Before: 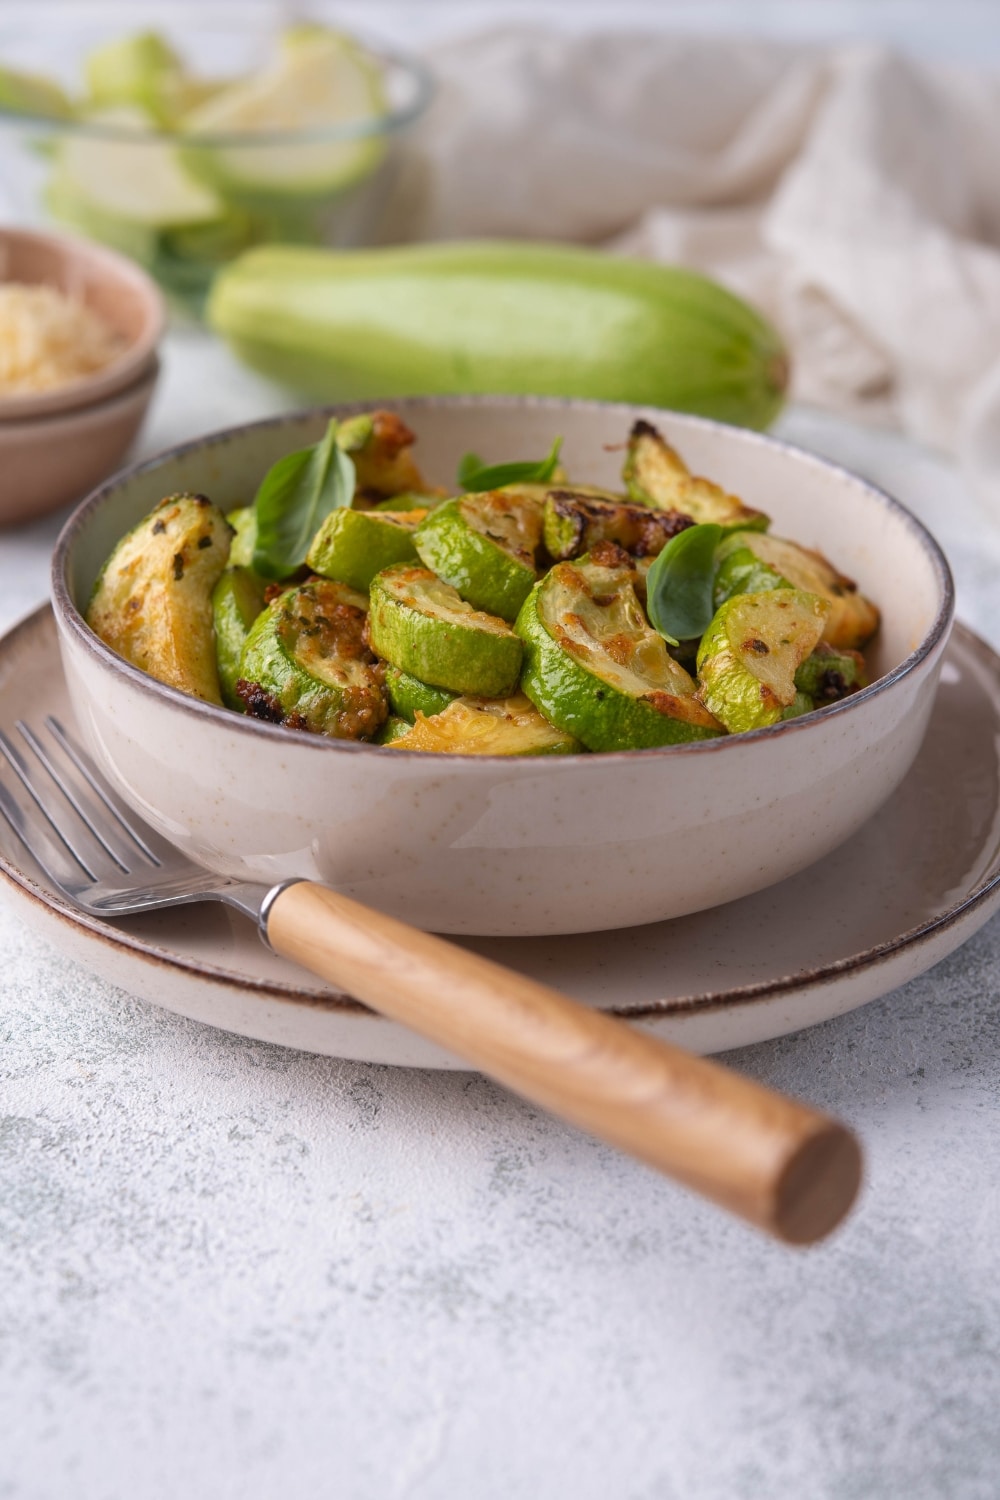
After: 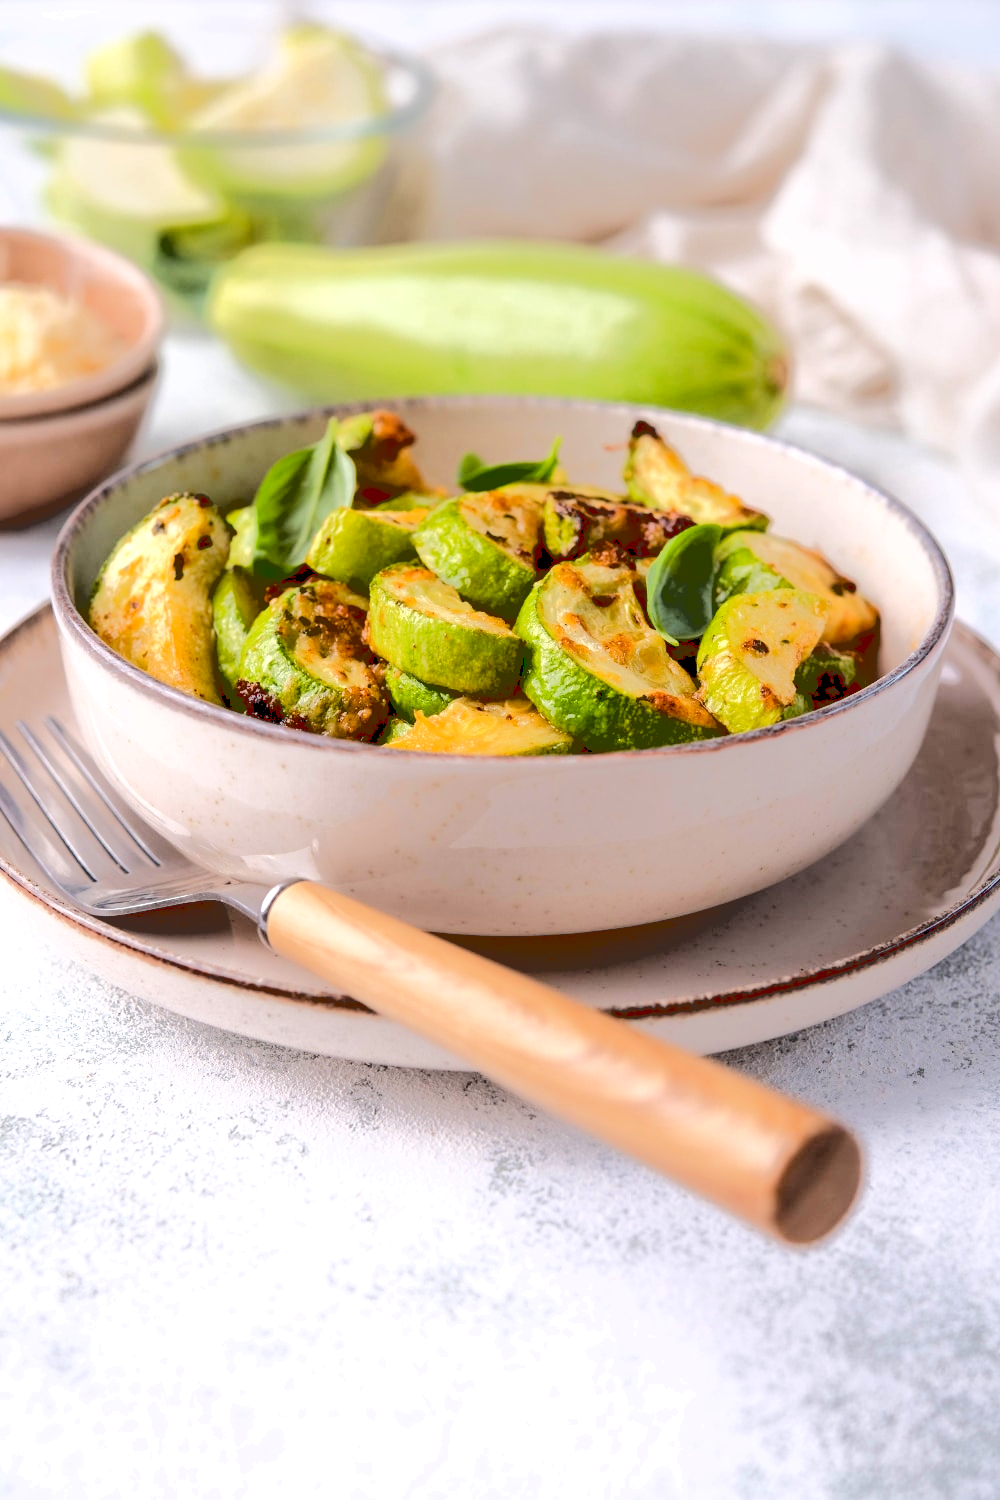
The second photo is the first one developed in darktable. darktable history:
exposure: black level correction 0.012, exposure 0.7 EV, compensate exposure bias true, compensate highlight preservation false
color balance rgb: contrast -10%
base curve: curves: ch0 [(0.065, 0.026) (0.236, 0.358) (0.53, 0.546) (0.777, 0.841) (0.924, 0.992)], preserve colors average RGB
